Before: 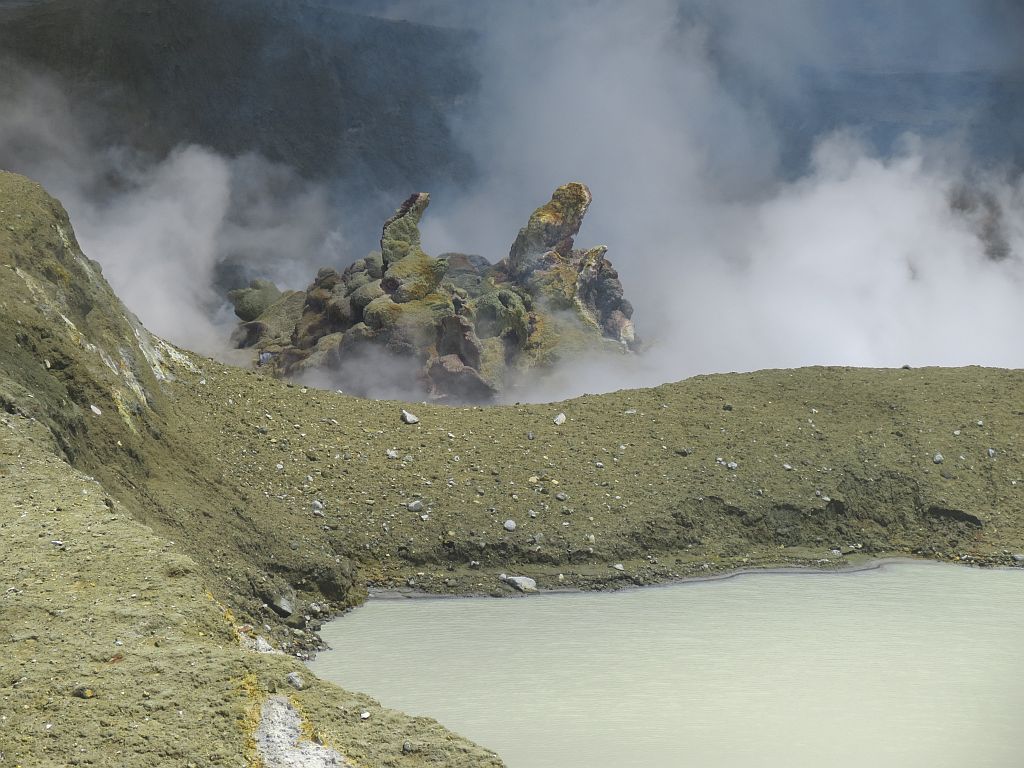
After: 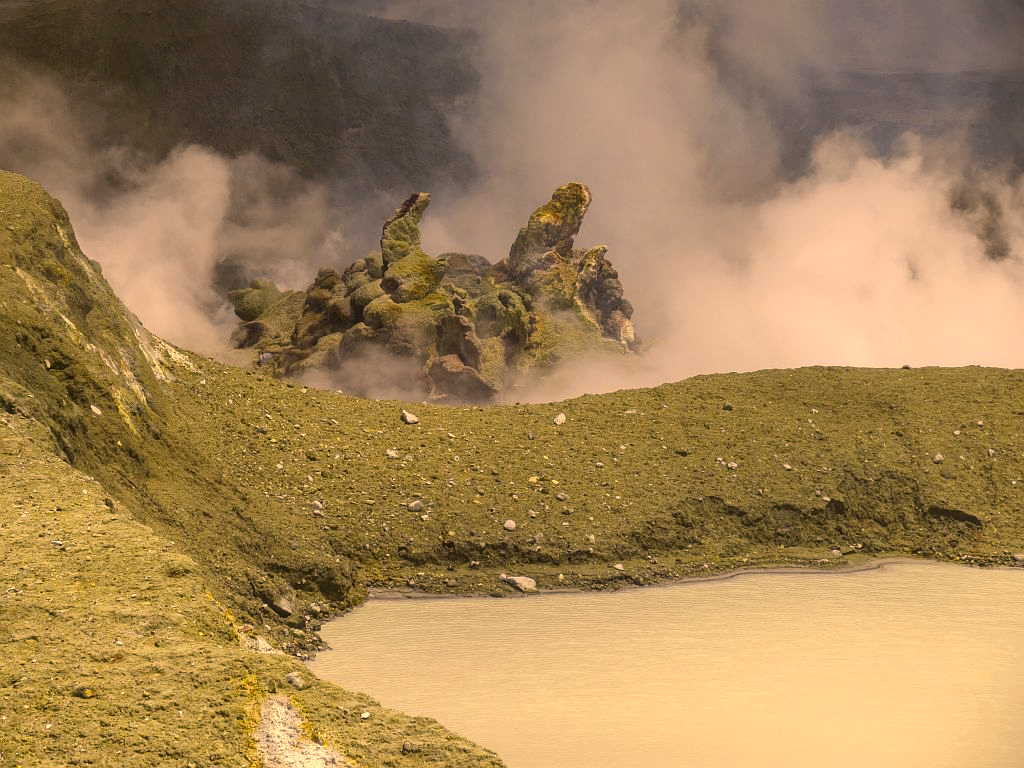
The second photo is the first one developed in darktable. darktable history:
color correction: highlights a* 17.96, highlights b* 35.16, shadows a* 1.94, shadows b* 6.37, saturation 1.03
local contrast: detail 130%
